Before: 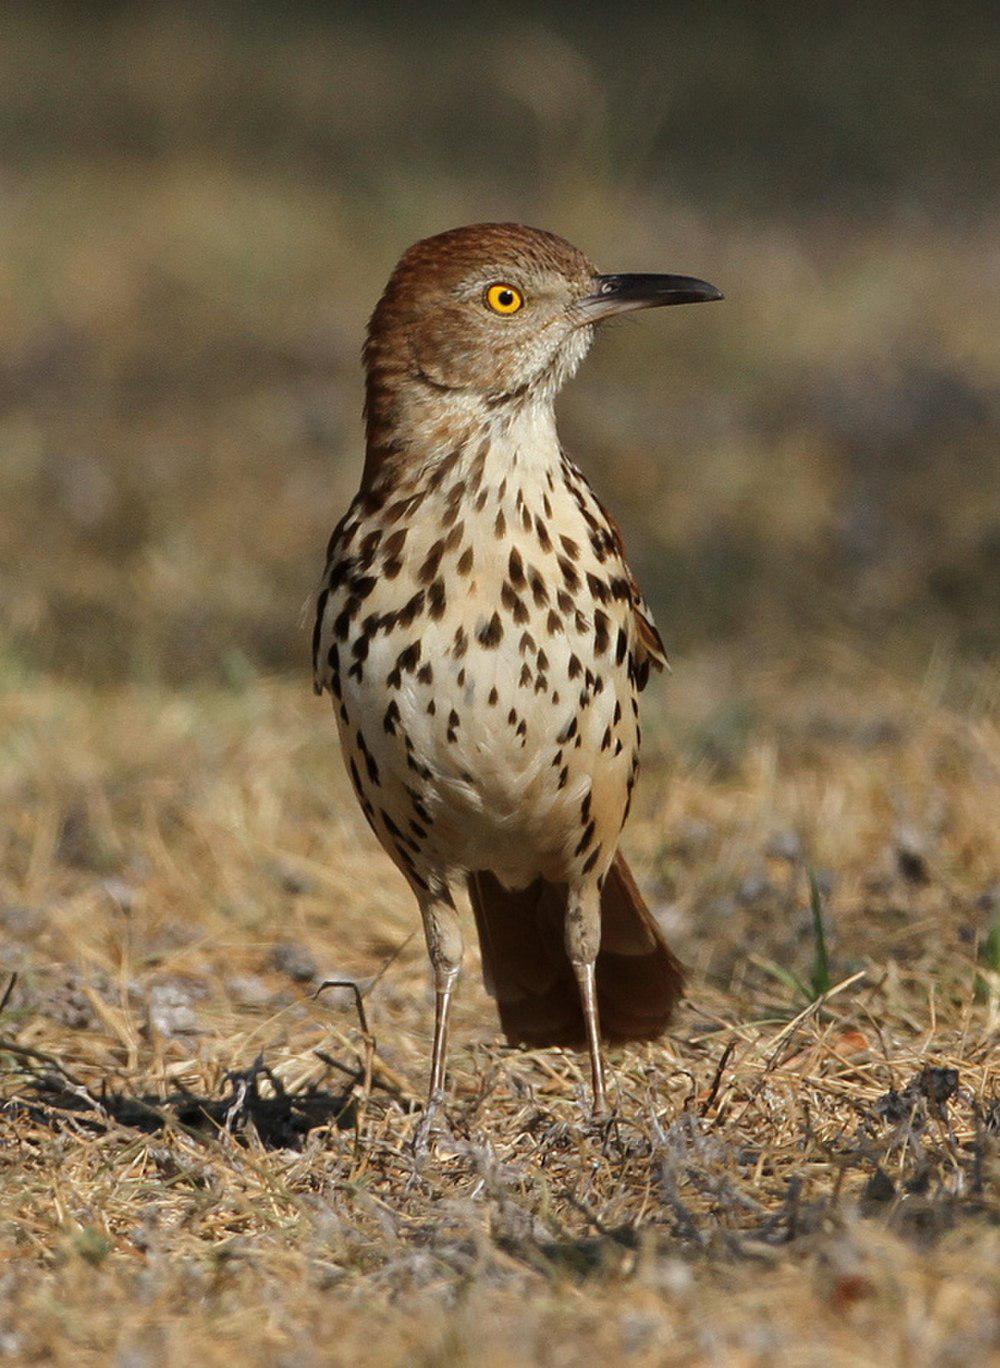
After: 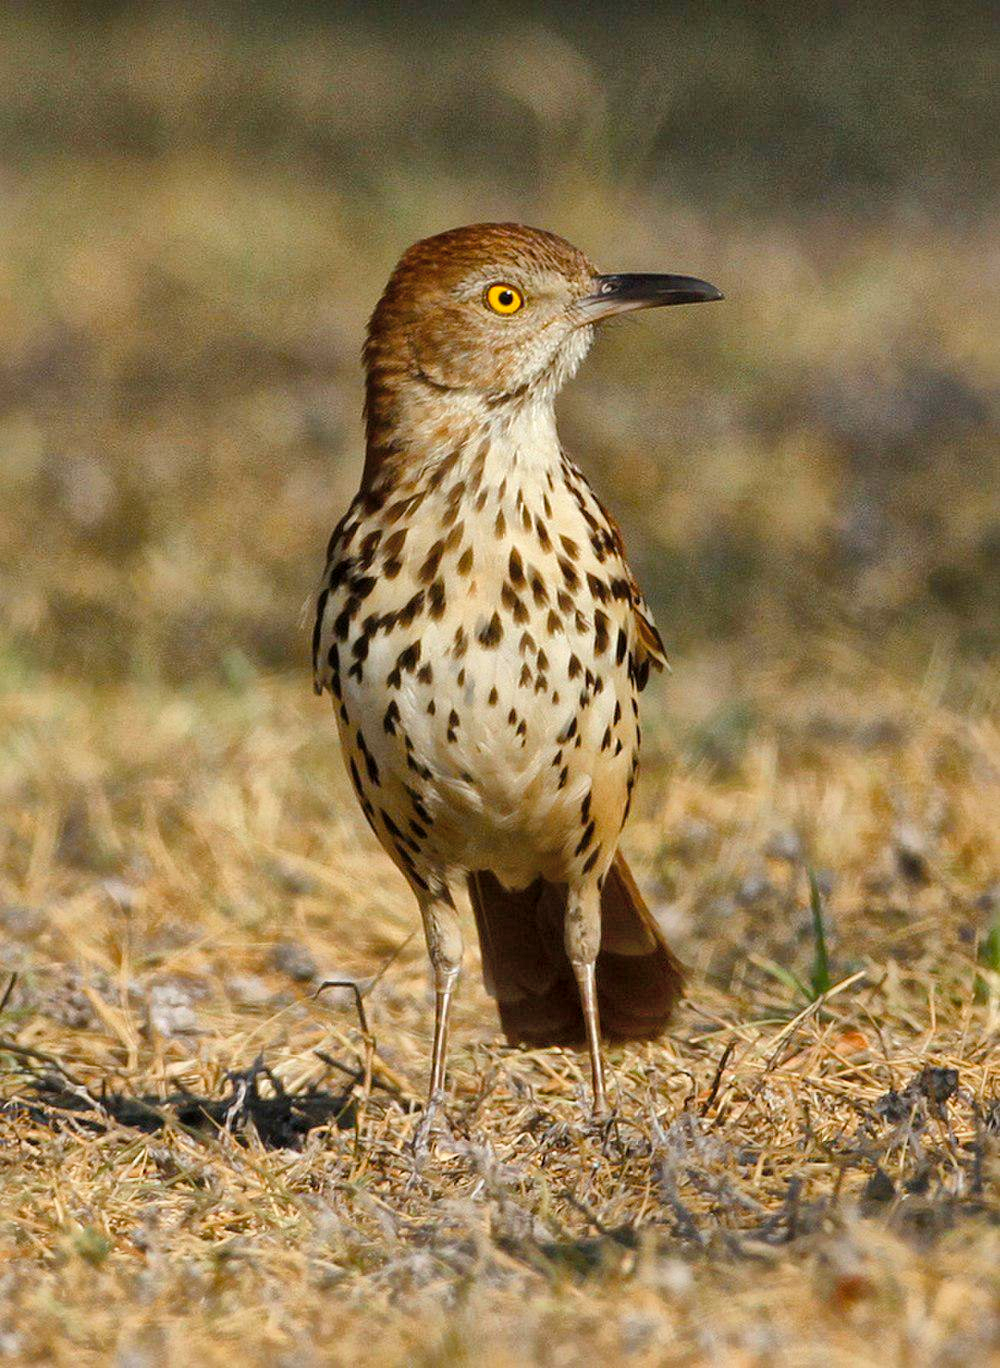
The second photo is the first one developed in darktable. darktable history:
global tonemap: drago (1, 100), detail 1
color balance rgb: perceptual saturation grading › global saturation 35%, perceptual saturation grading › highlights -25%, perceptual saturation grading › shadows 25%, global vibrance 10%
